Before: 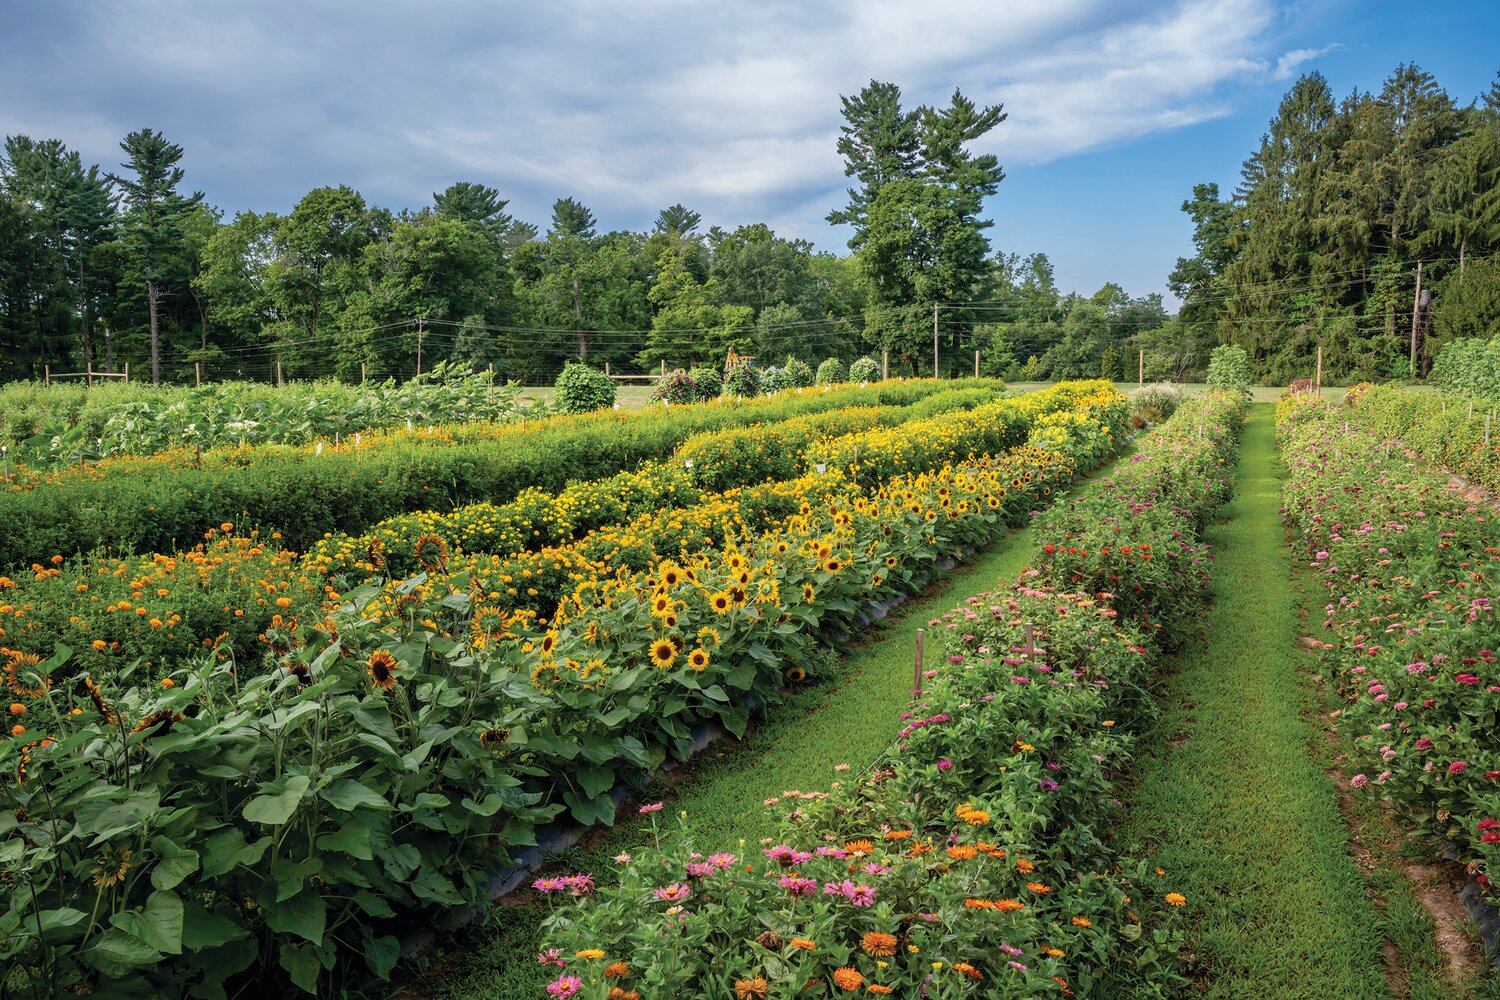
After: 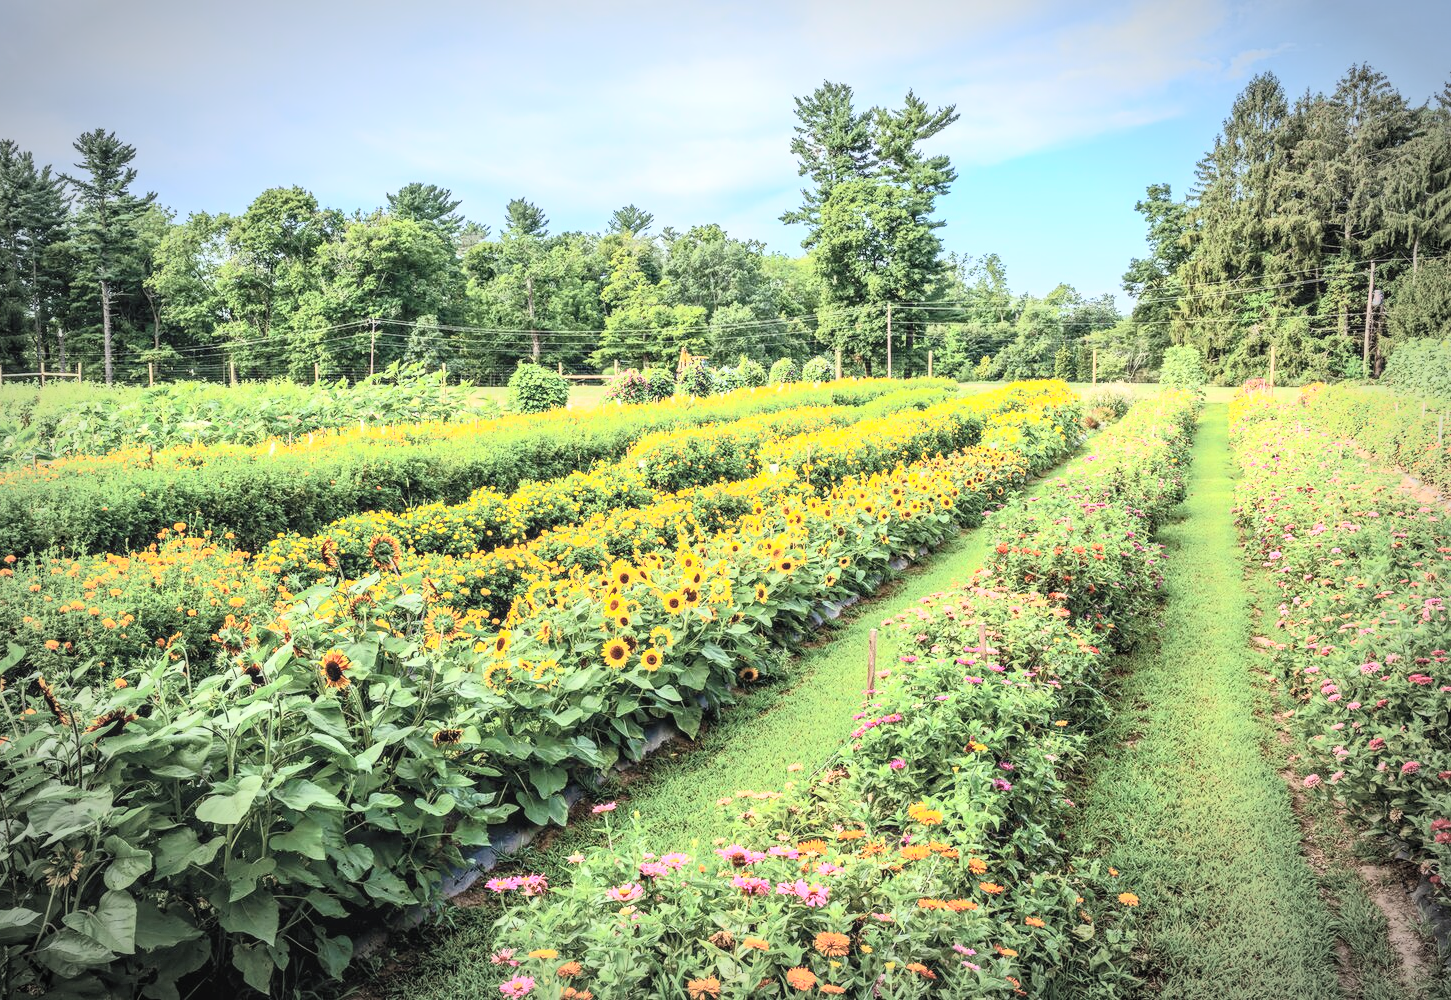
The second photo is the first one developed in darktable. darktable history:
tone curve: curves: ch0 [(0, 0.052) (0.207, 0.35) (0.392, 0.592) (0.54, 0.803) (0.725, 0.922) (0.99, 0.974)], color space Lab, independent channels, preserve colors none
crop and rotate: left 3.265%
exposure: exposure 0.605 EV, compensate highlight preservation false
vignetting: automatic ratio true
local contrast: on, module defaults
